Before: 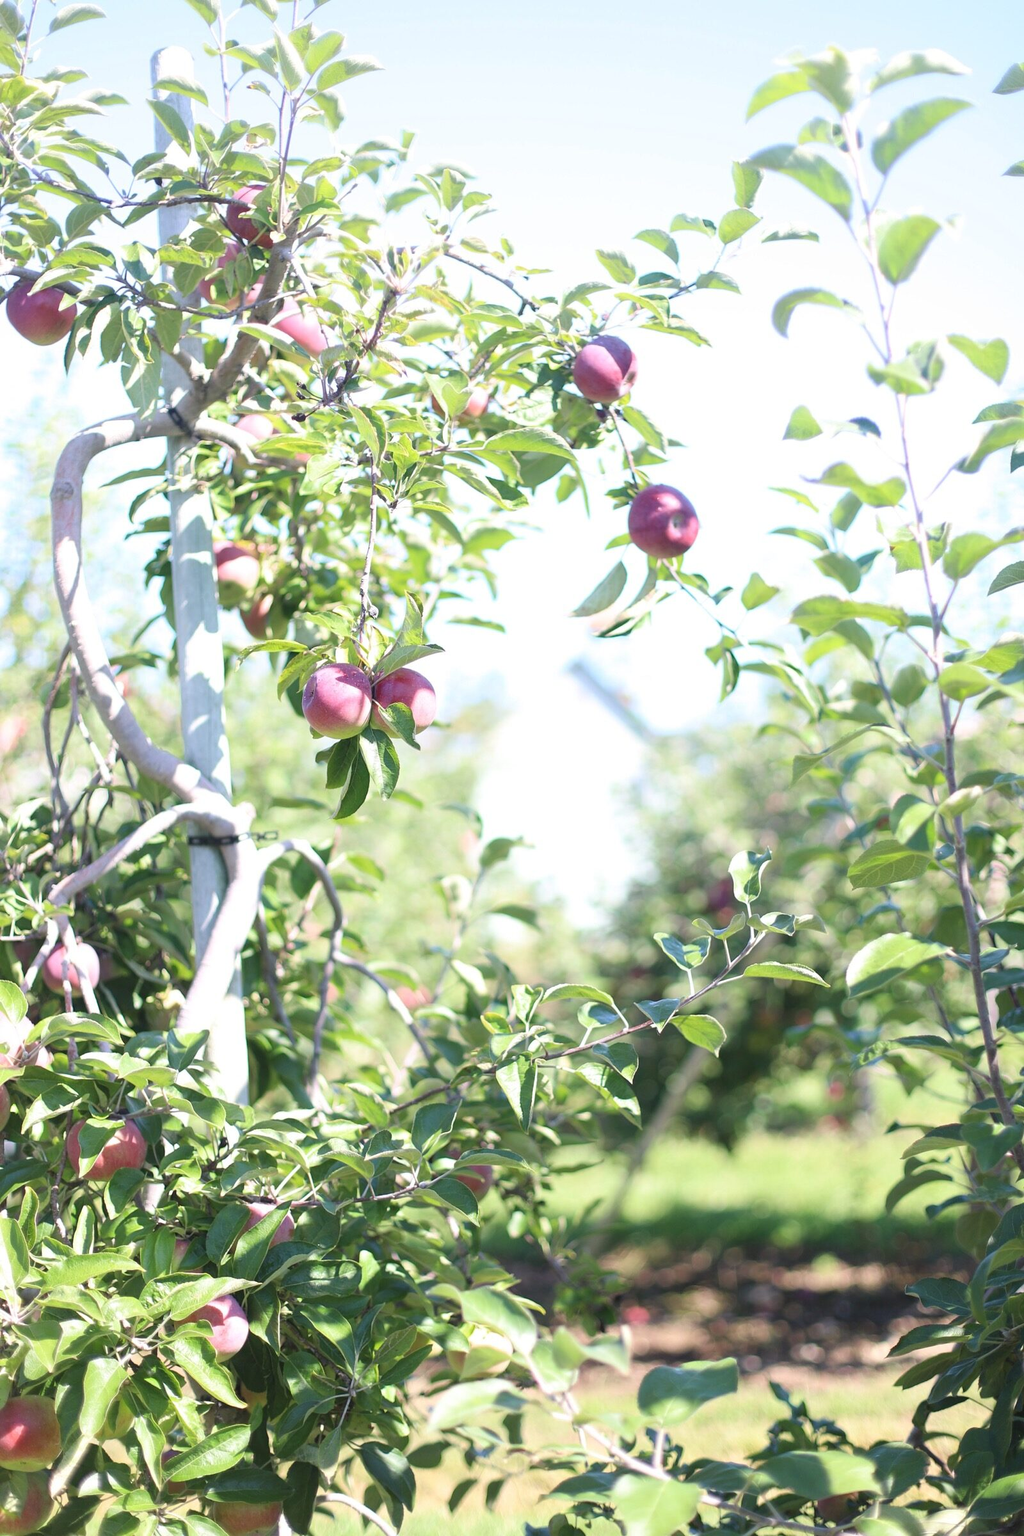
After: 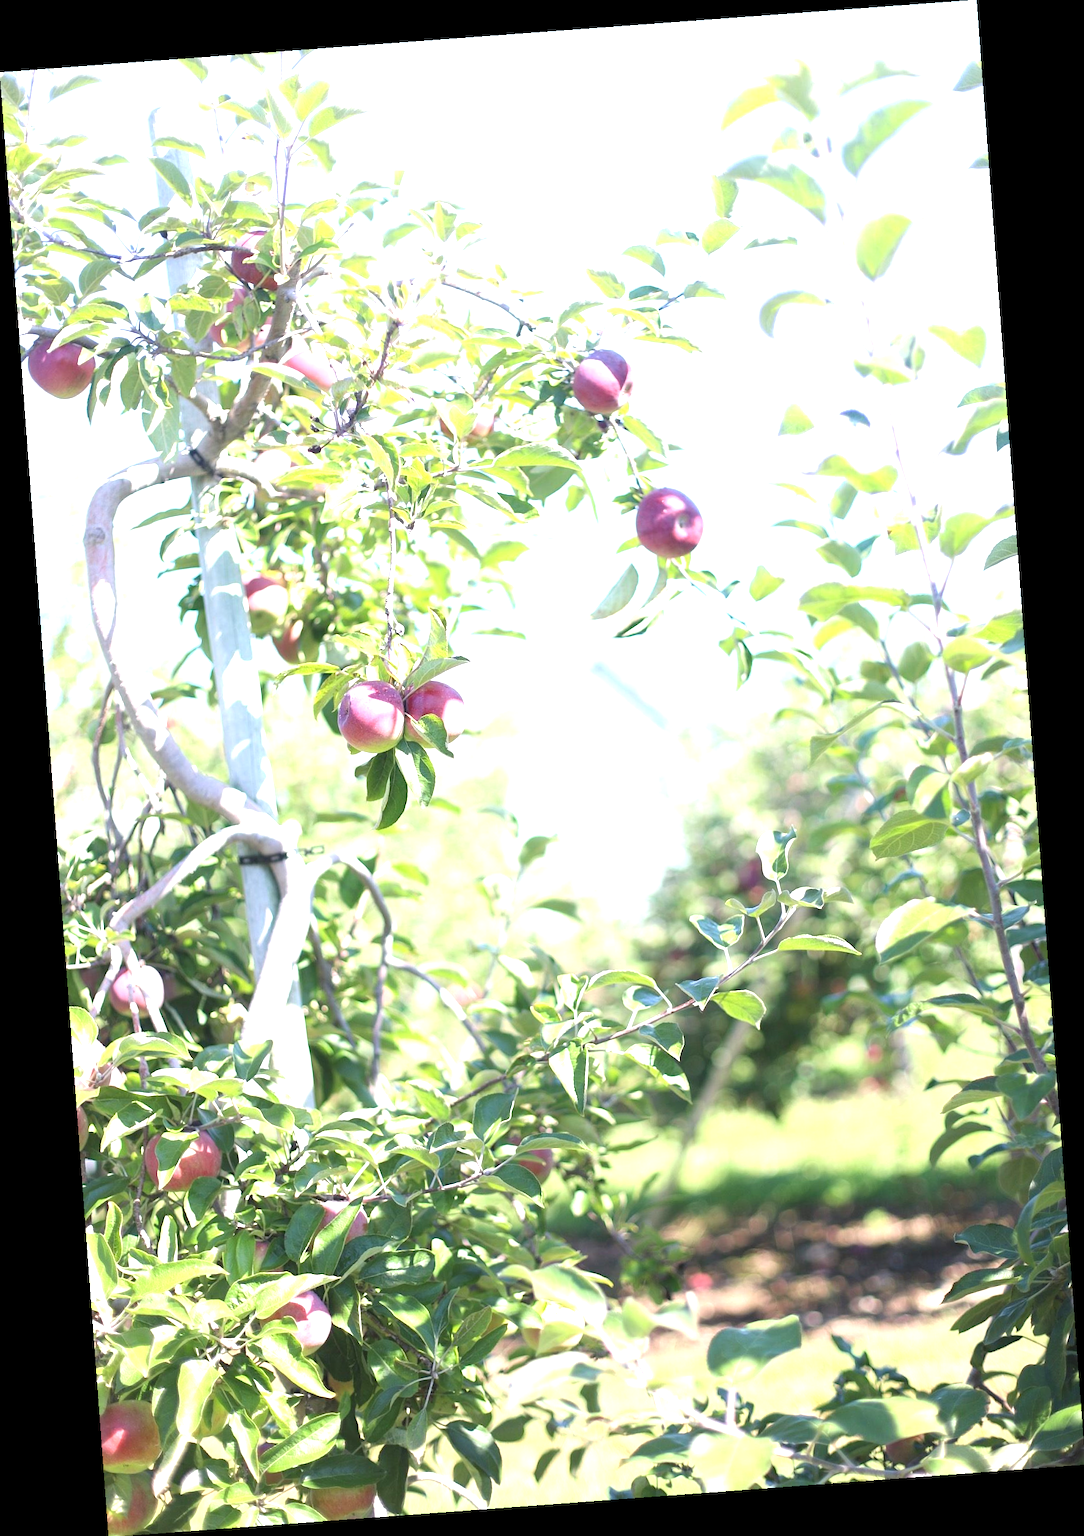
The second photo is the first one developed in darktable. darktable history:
rotate and perspective: rotation -4.25°, automatic cropping off
exposure: exposure 0.7 EV, compensate highlight preservation false
